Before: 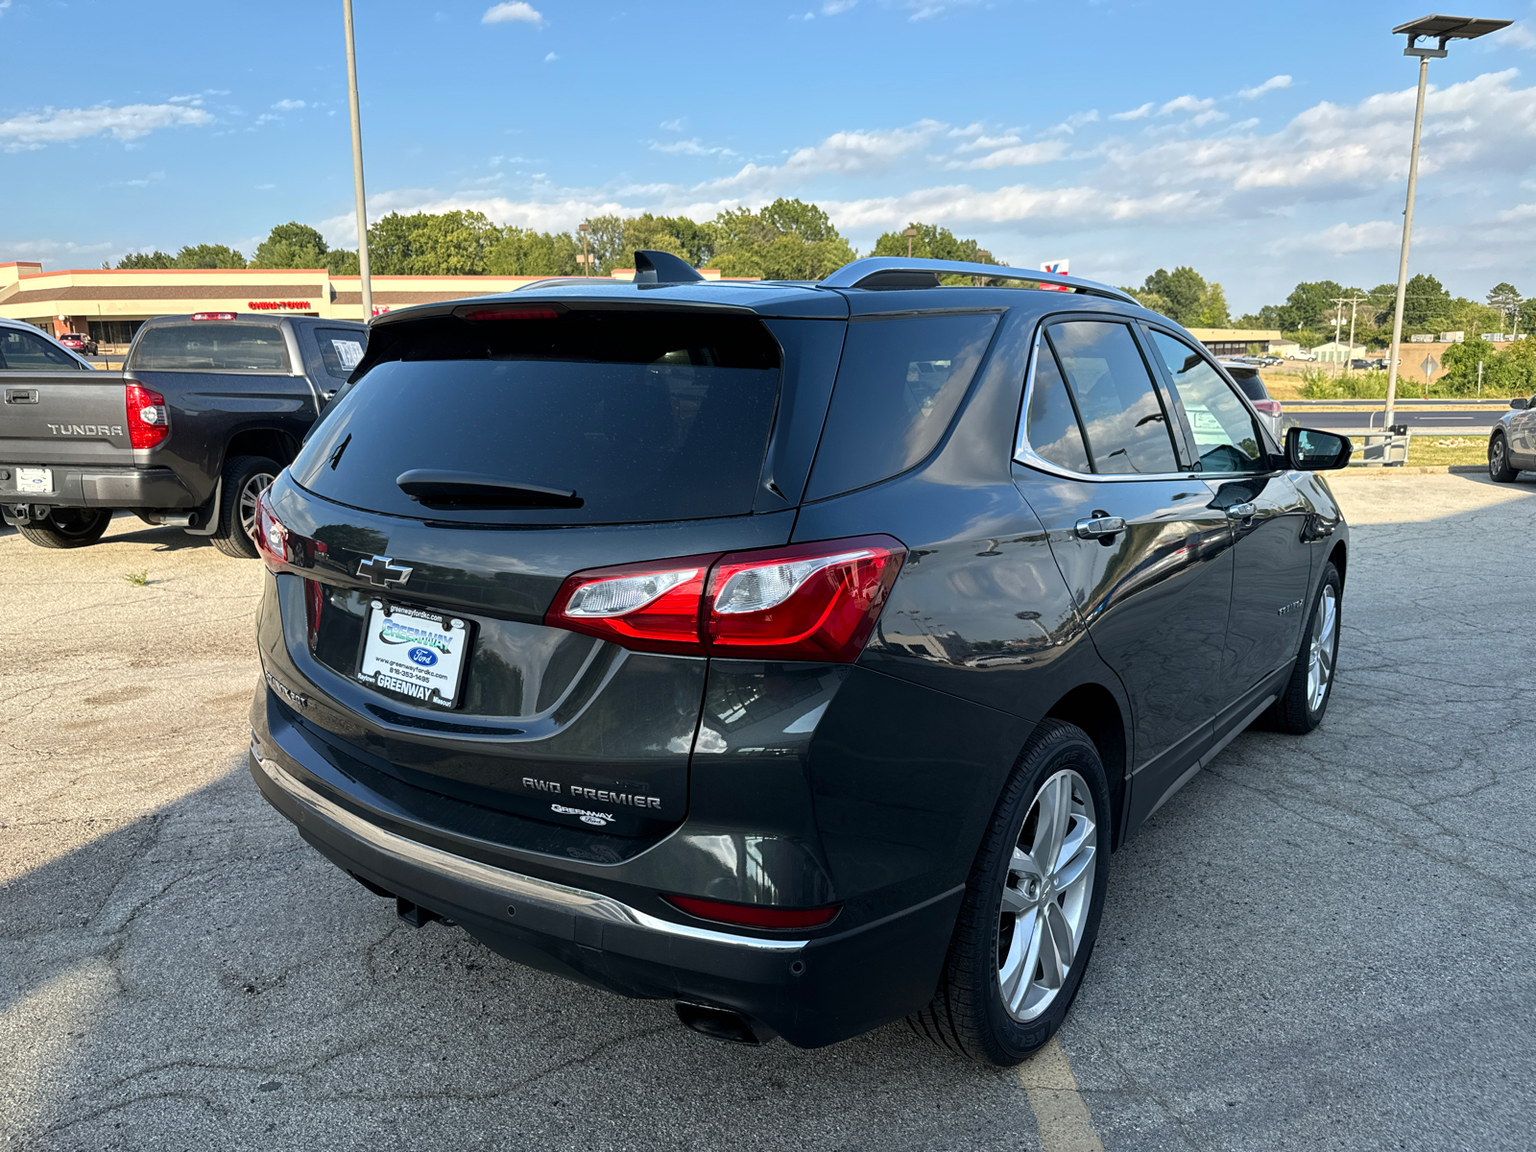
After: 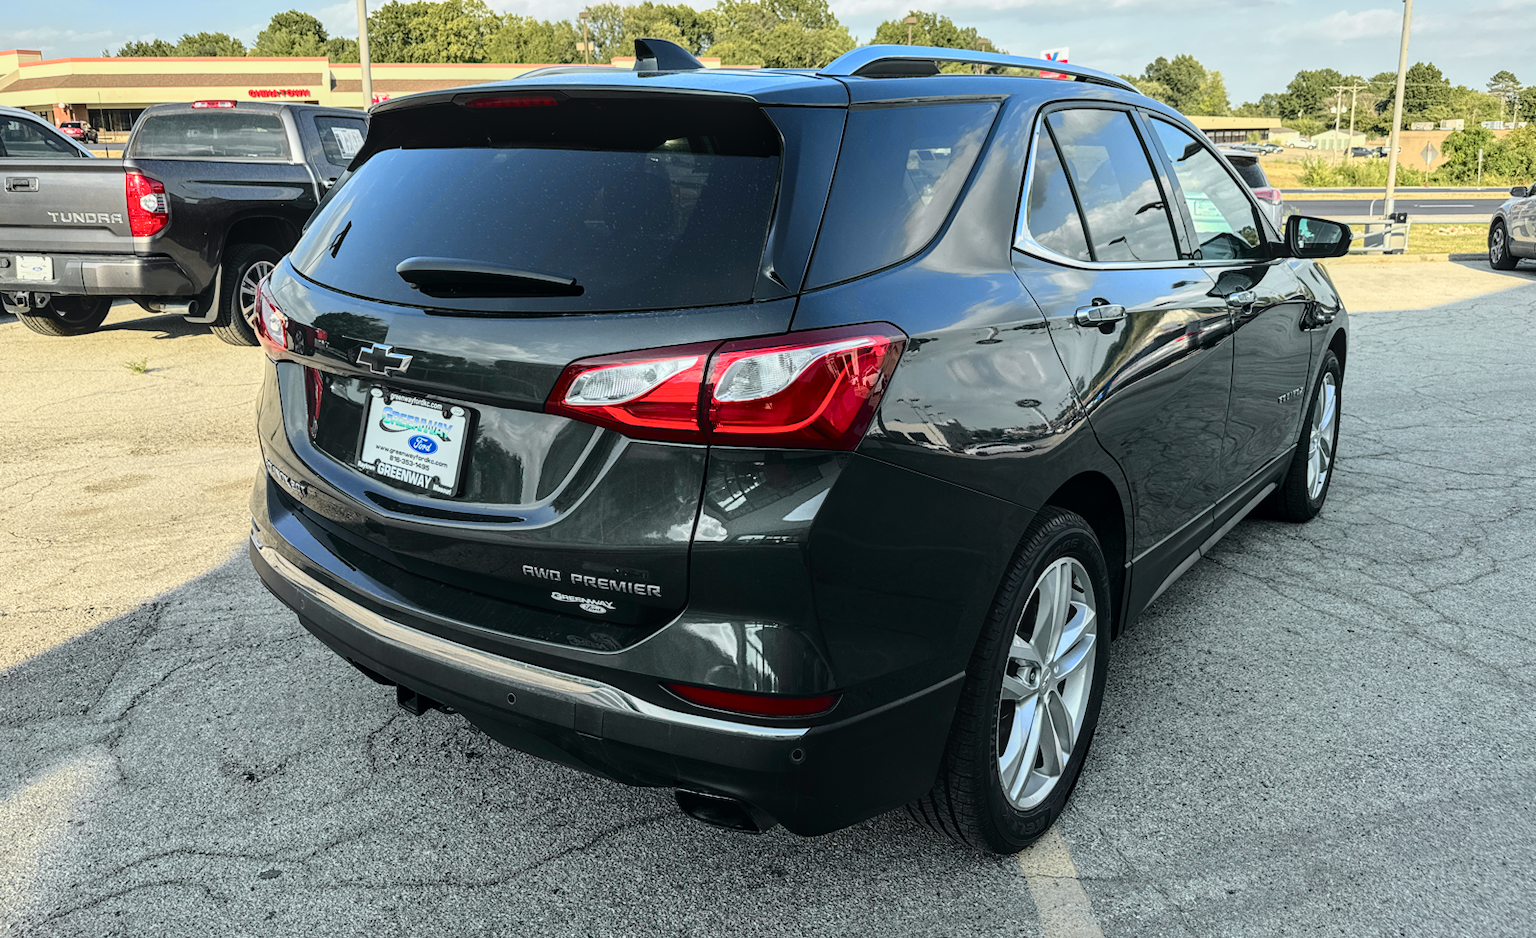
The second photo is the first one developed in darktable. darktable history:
local contrast: on, module defaults
crop and rotate: top 18.455%
tone curve: curves: ch0 [(0, 0.026) (0.104, 0.1) (0.233, 0.262) (0.398, 0.507) (0.498, 0.621) (0.65, 0.757) (0.835, 0.883) (1, 0.961)]; ch1 [(0, 0) (0.346, 0.307) (0.408, 0.369) (0.453, 0.457) (0.482, 0.476) (0.502, 0.498) (0.521, 0.507) (0.553, 0.554) (0.638, 0.646) (0.693, 0.727) (1, 1)]; ch2 [(0, 0) (0.366, 0.337) (0.434, 0.46) (0.485, 0.494) (0.5, 0.494) (0.511, 0.508) (0.537, 0.55) (0.579, 0.599) (0.663, 0.67) (1, 1)], color space Lab, independent channels, preserve colors none
